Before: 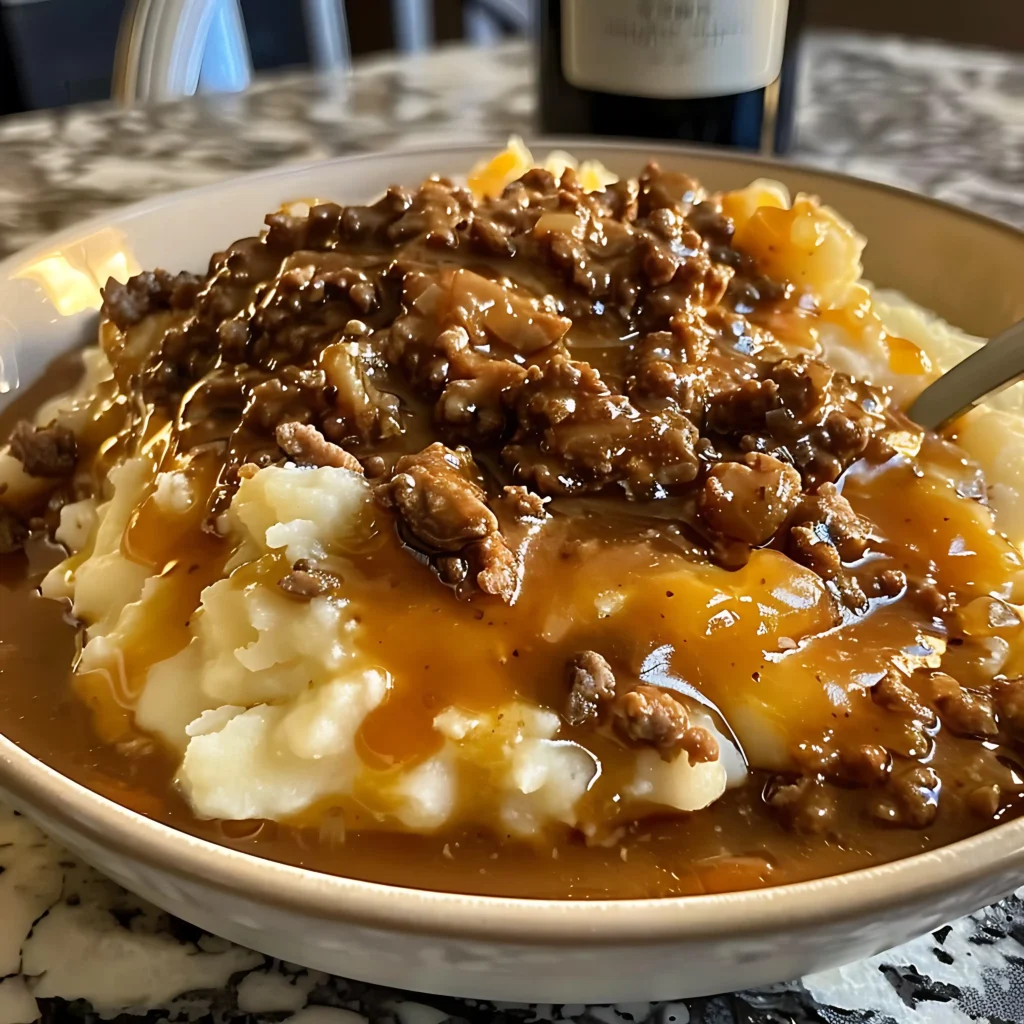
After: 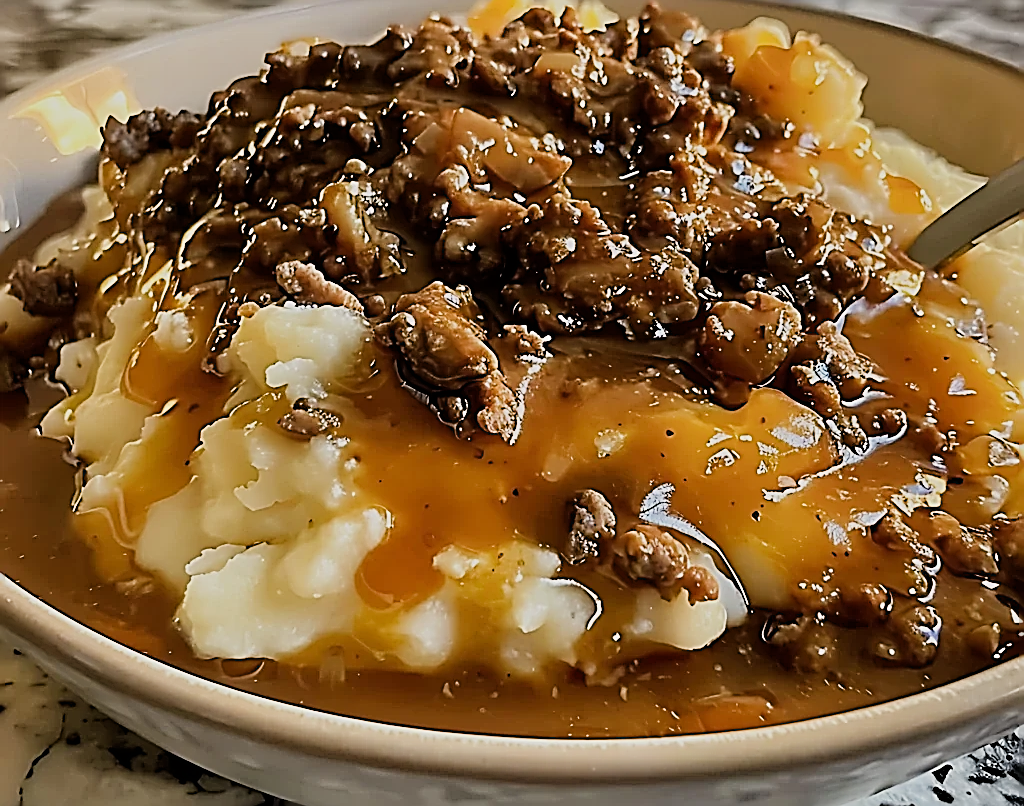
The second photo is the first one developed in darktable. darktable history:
crop and rotate: top 15.774%, bottom 5.506%
filmic rgb: black relative exposure -7.65 EV, white relative exposure 4.56 EV, hardness 3.61
shadows and highlights: shadows 20.91, highlights -35.45, soften with gaussian
sharpen: amount 2
